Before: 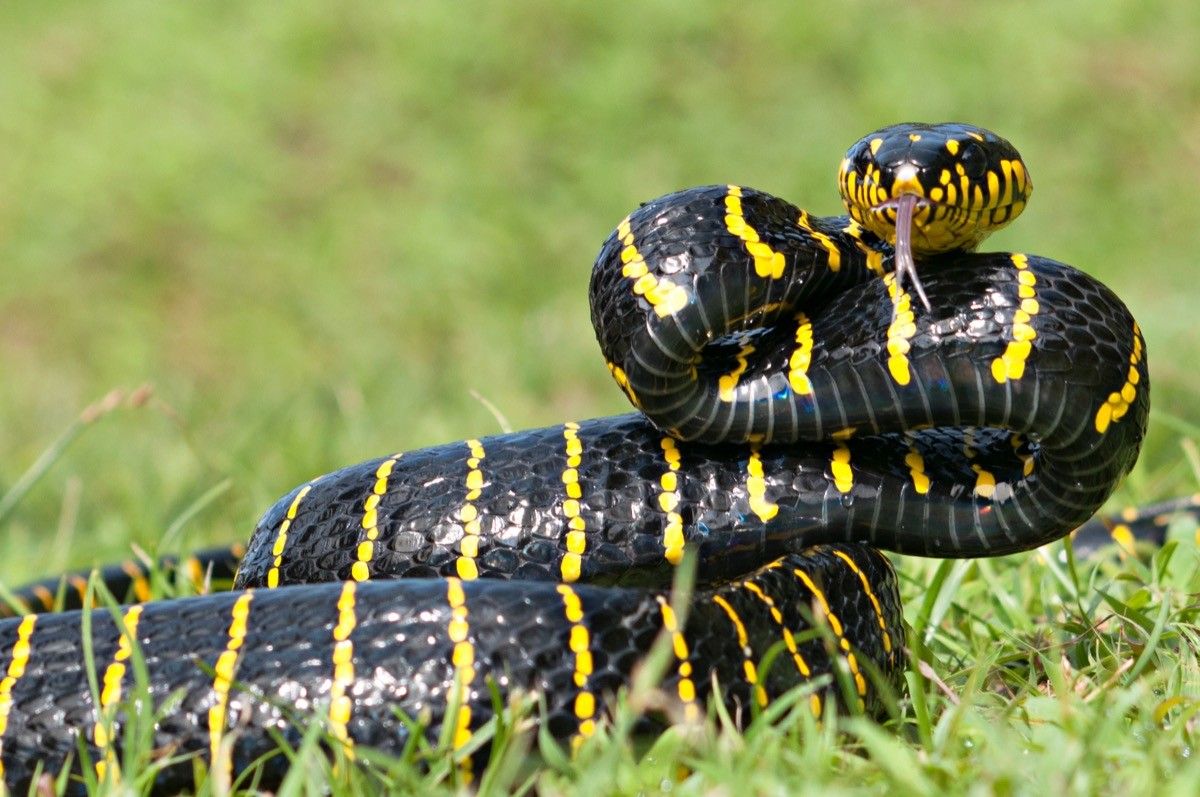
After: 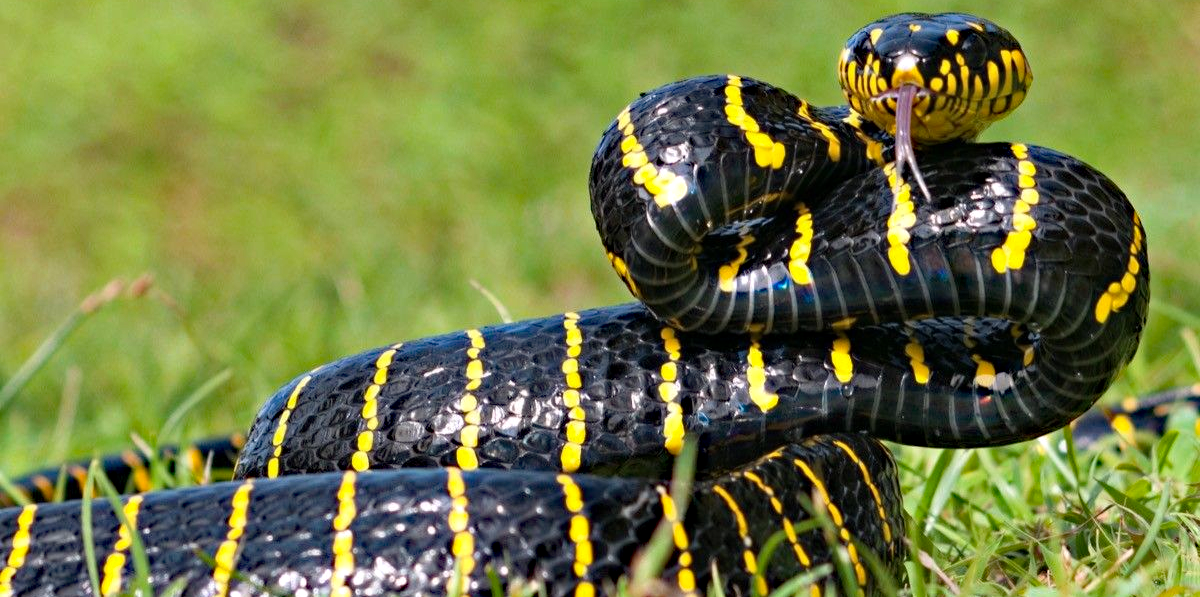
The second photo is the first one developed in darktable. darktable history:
crop: top 13.819%, bottom 11.169%
haze removal: strength 0.53, distance 0.925, compatibility mode true, adaptive false
